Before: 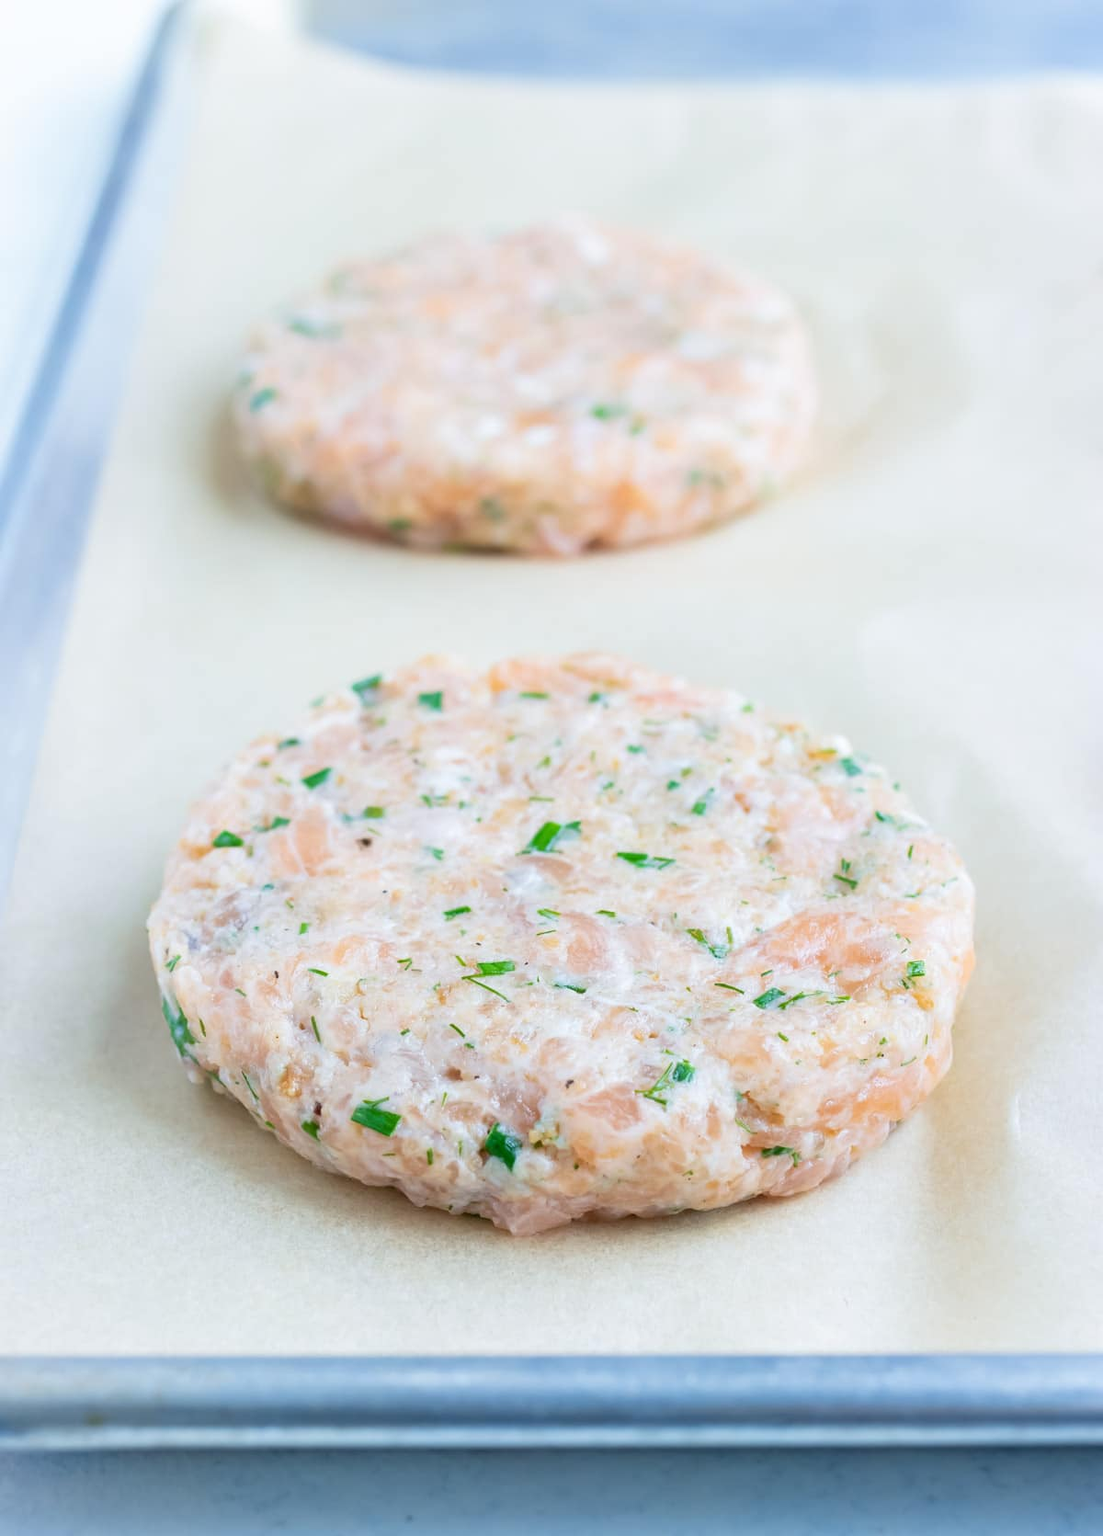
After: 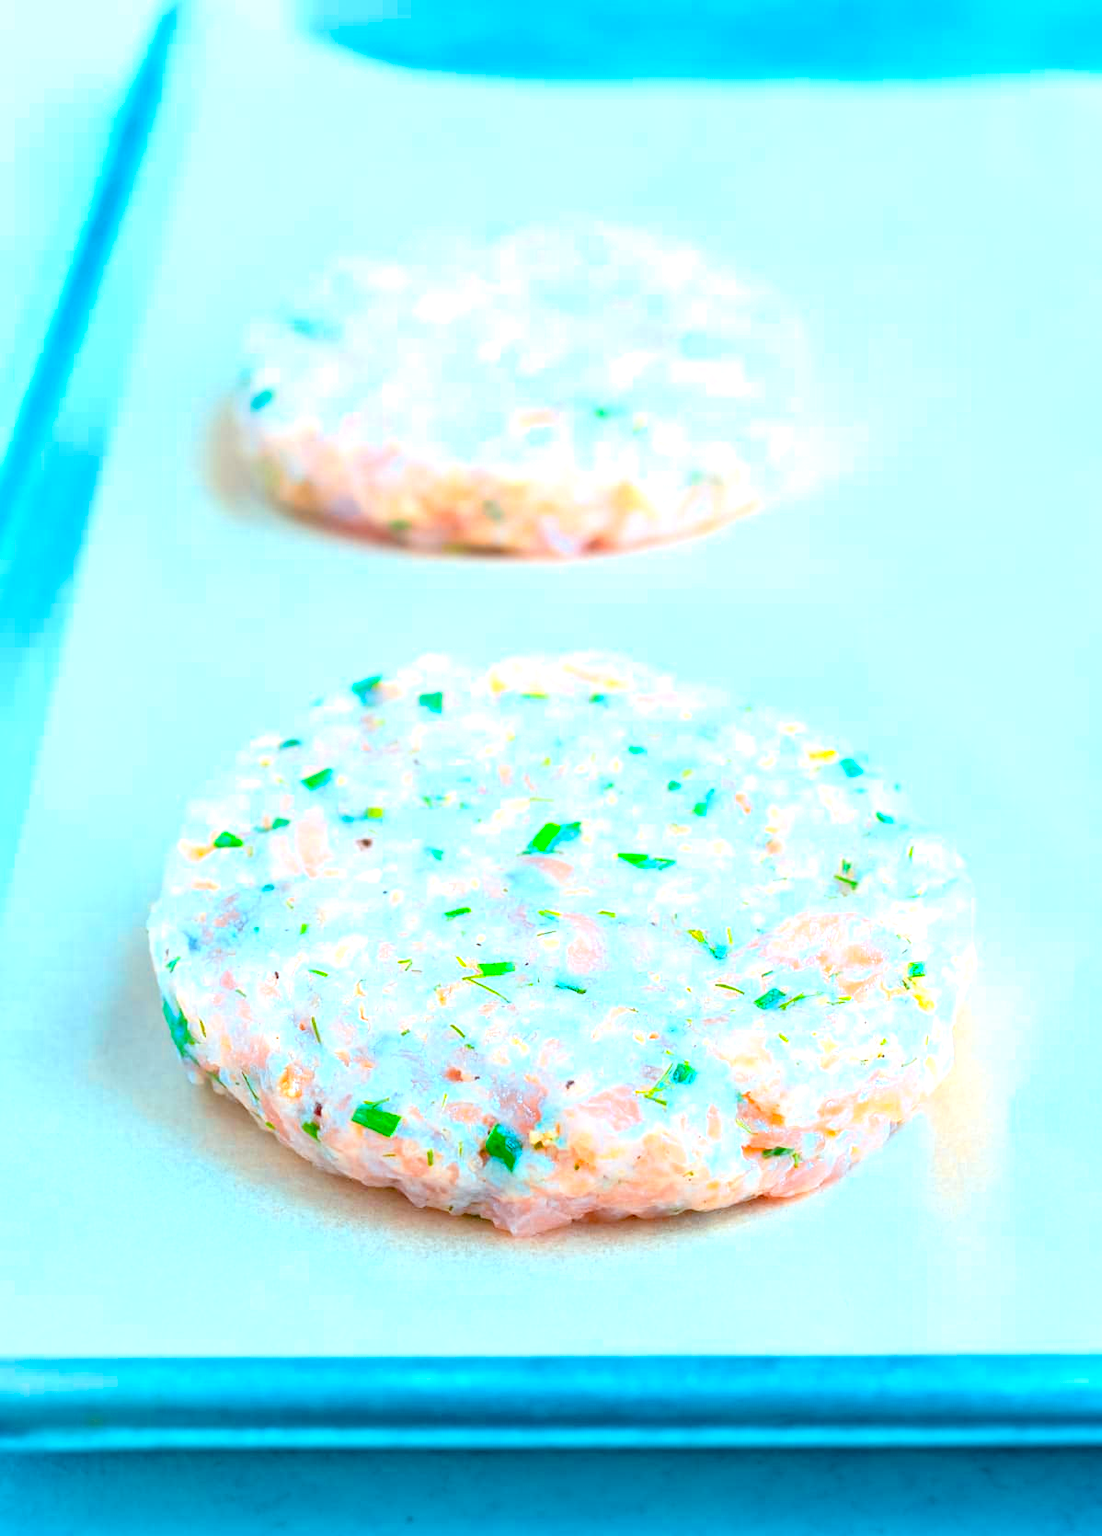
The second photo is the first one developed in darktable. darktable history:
color calibration: output R [1.422, -0.35, -0.252, 0], output G [-0.238, 1.259, -0.084, 0], output B [-0.081, -0.196, 1.58, 0], output brightness [0.49, 0.671, -0.57, 0], x 0.34, y 0.355, temperature 5185.71 K
